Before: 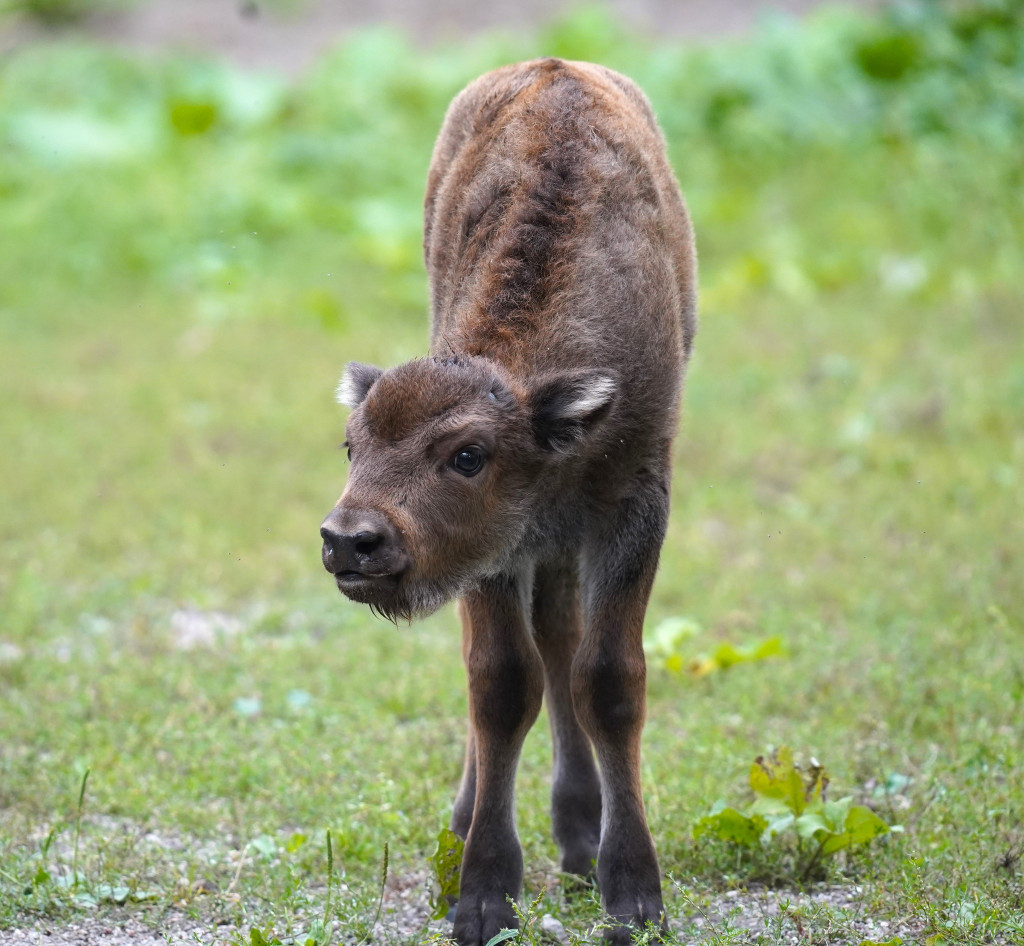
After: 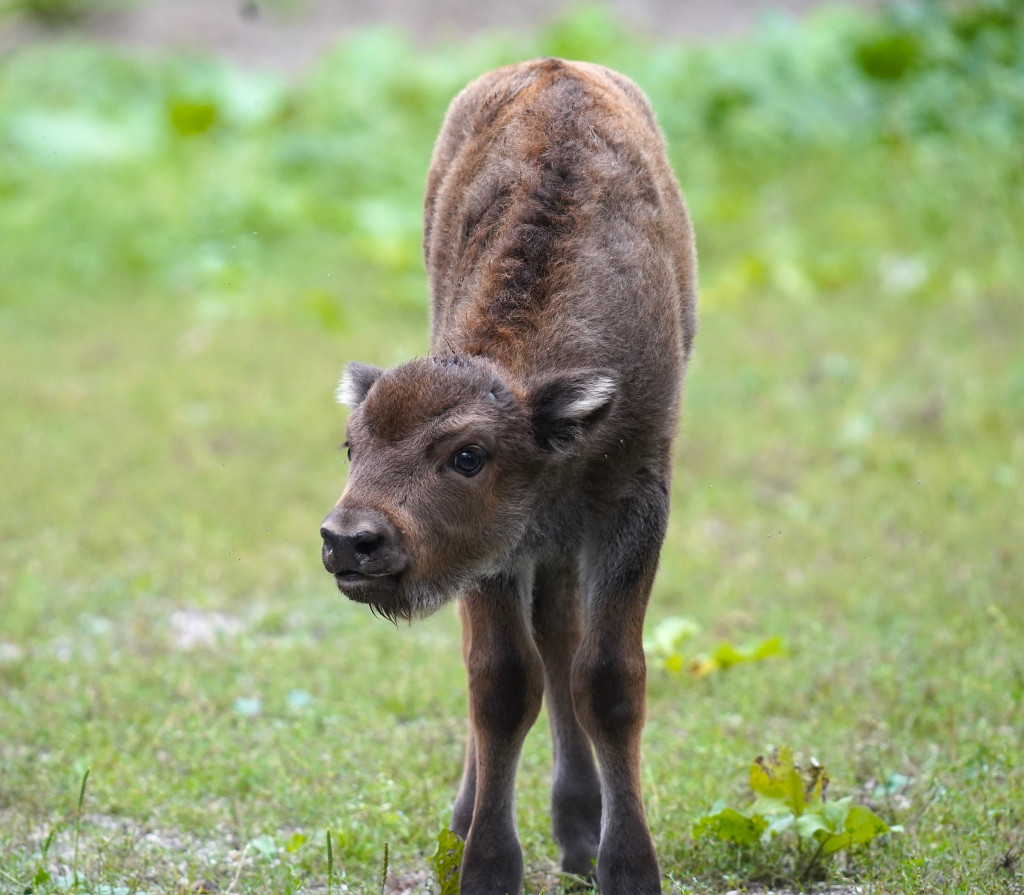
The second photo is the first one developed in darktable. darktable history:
crop and rotate: top 0.01%, bottom 5.279%
